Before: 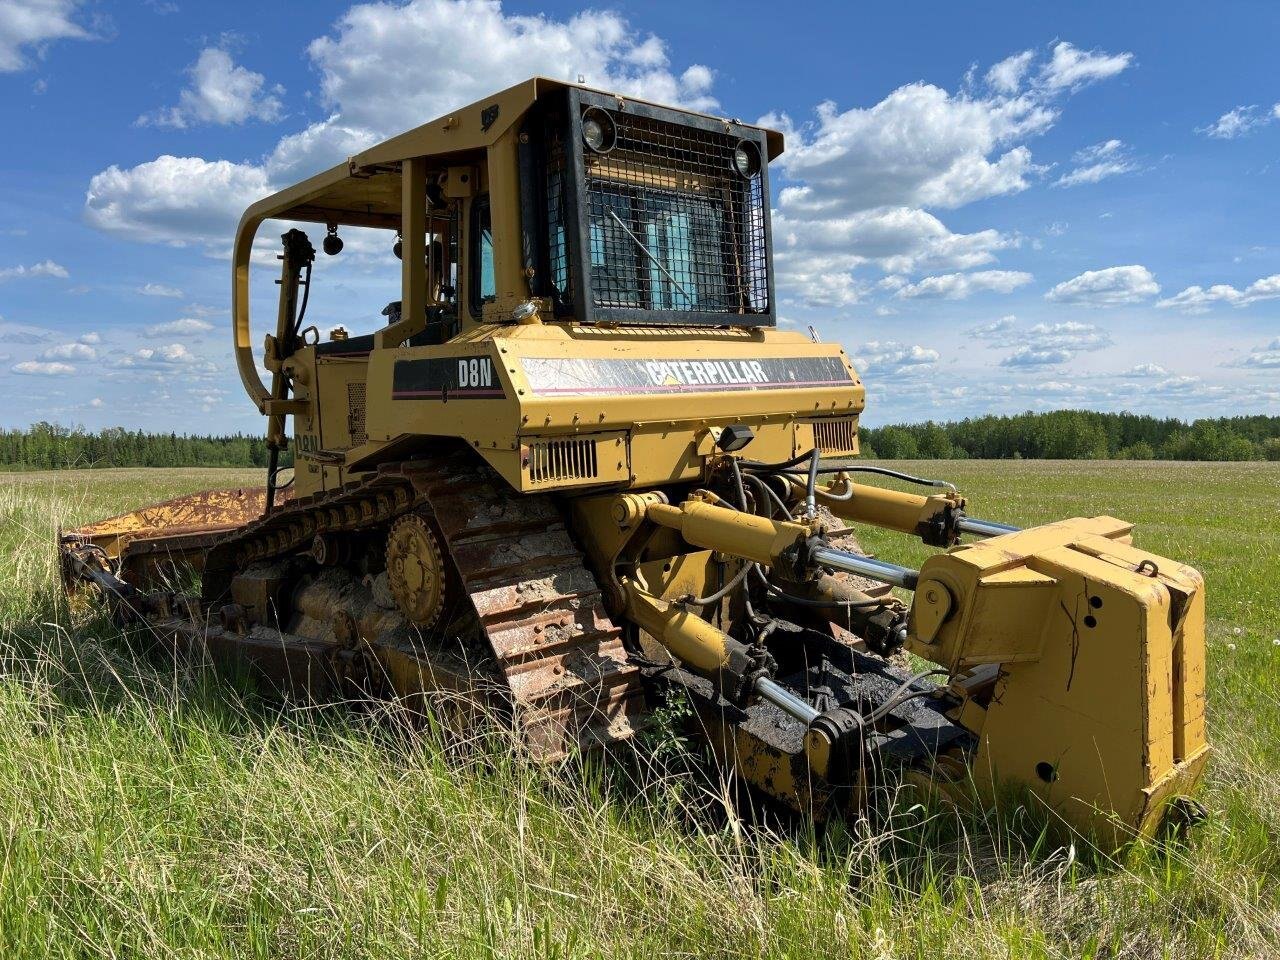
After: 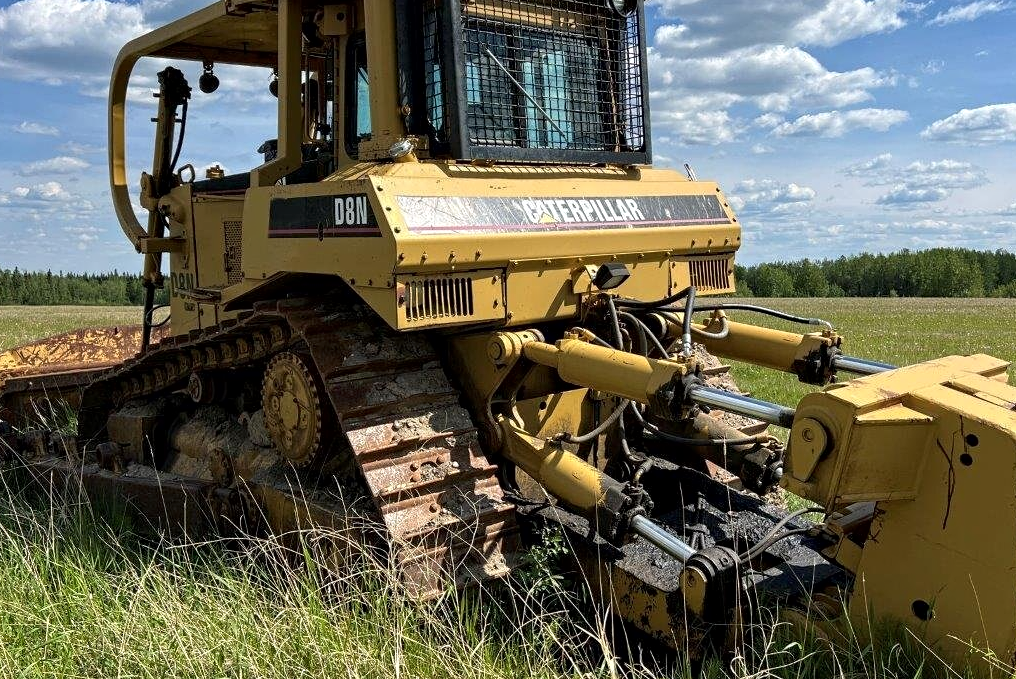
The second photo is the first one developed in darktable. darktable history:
crop: left 9.712%, top 16.928%, right 10.845%, bottom 12.332%
contrast equalizer: octaves 7, y [[0.509, 0.514, 0.523, 0.542, 0.578, 0.603], [0.5 ×6], [0.509, 0.514, 0.523, 0.542, 0.578, 0.603], [0.001, 0.002, 0.003, 0.005, 0.01, 0.013], [0.001, 0.002, 0.003, 0.005, 0.01, 0.013]]
